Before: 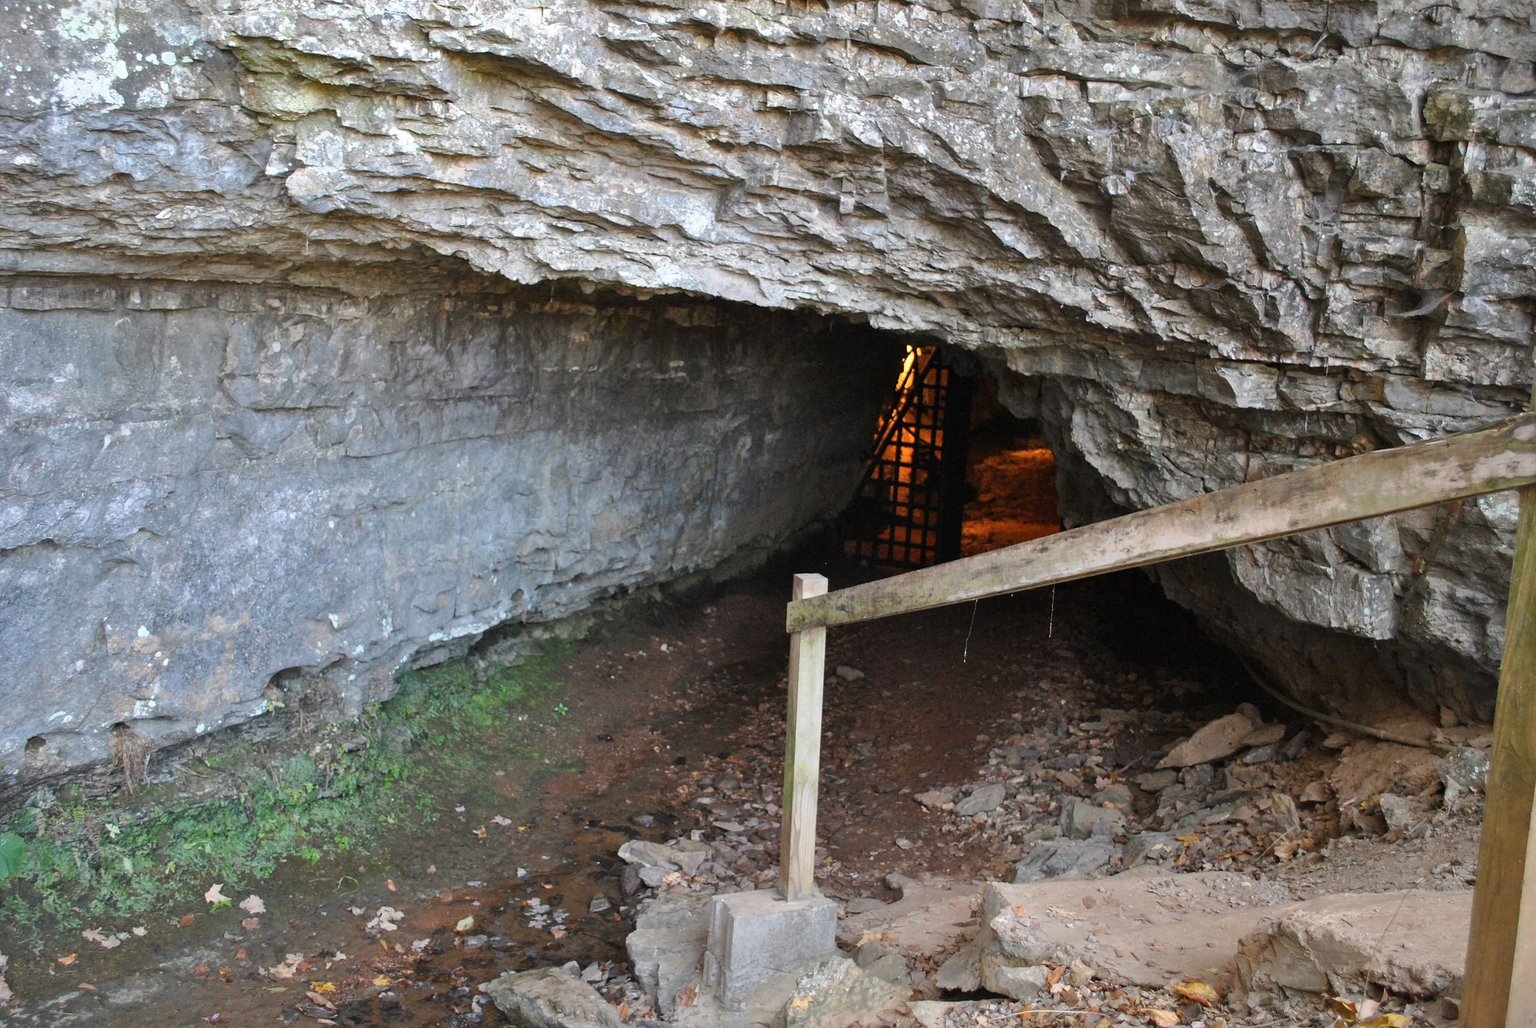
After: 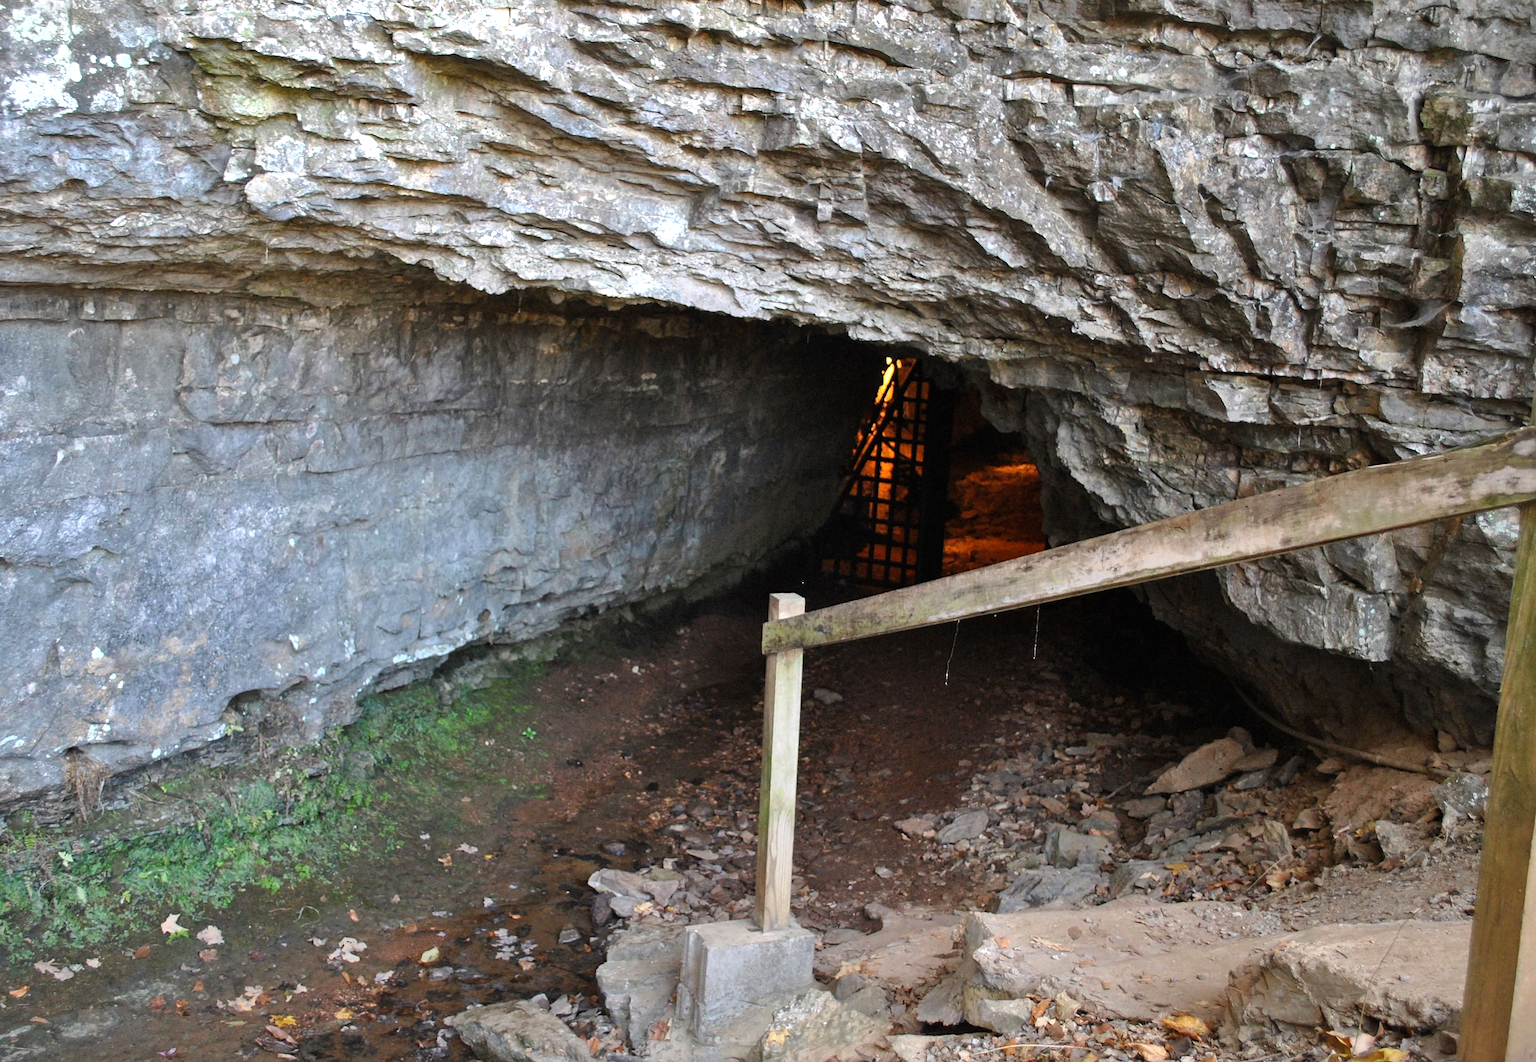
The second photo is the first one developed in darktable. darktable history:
exposure: compensate highlight preservation false
crop and rotate: left 3.238%
sharpen: radius 2.883, amount 0.868, threshold 47.523
color balance: contrast 10%
